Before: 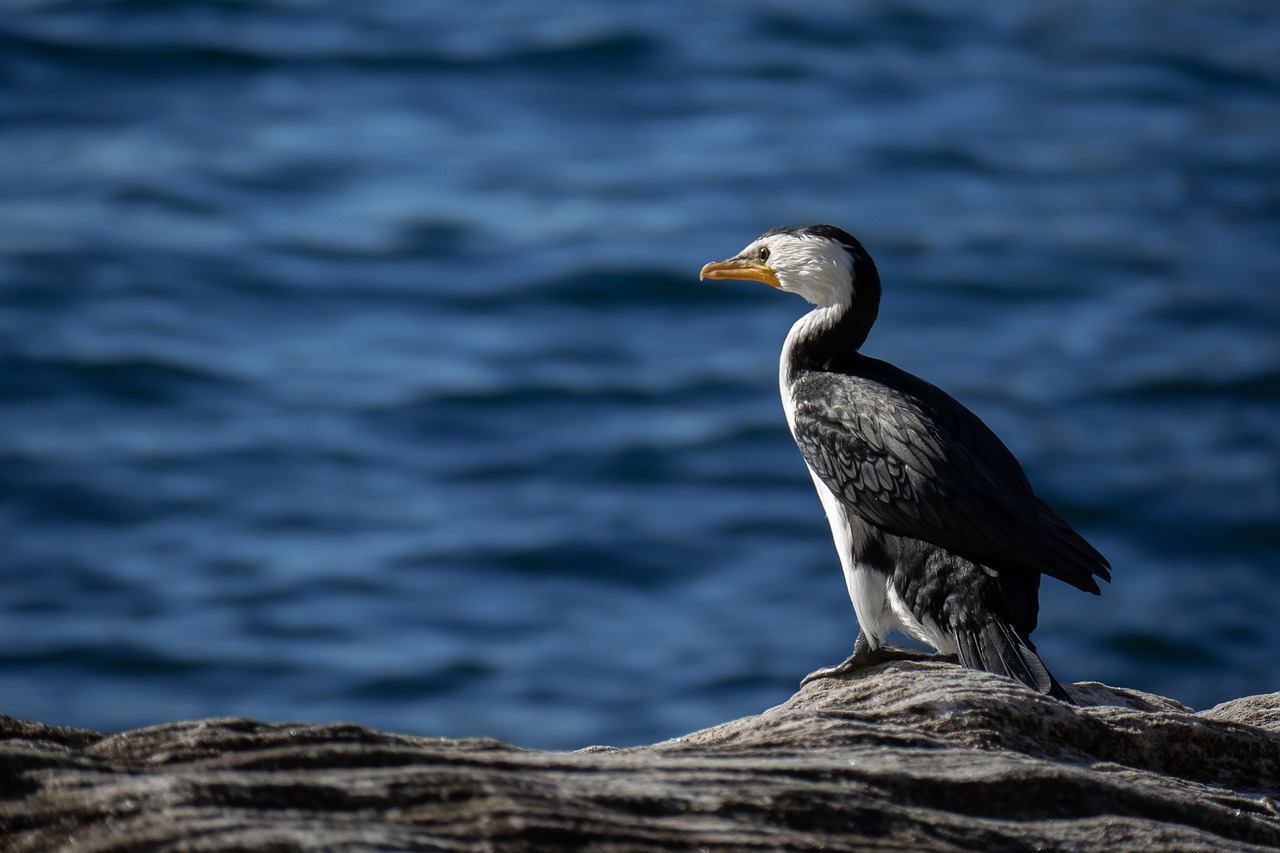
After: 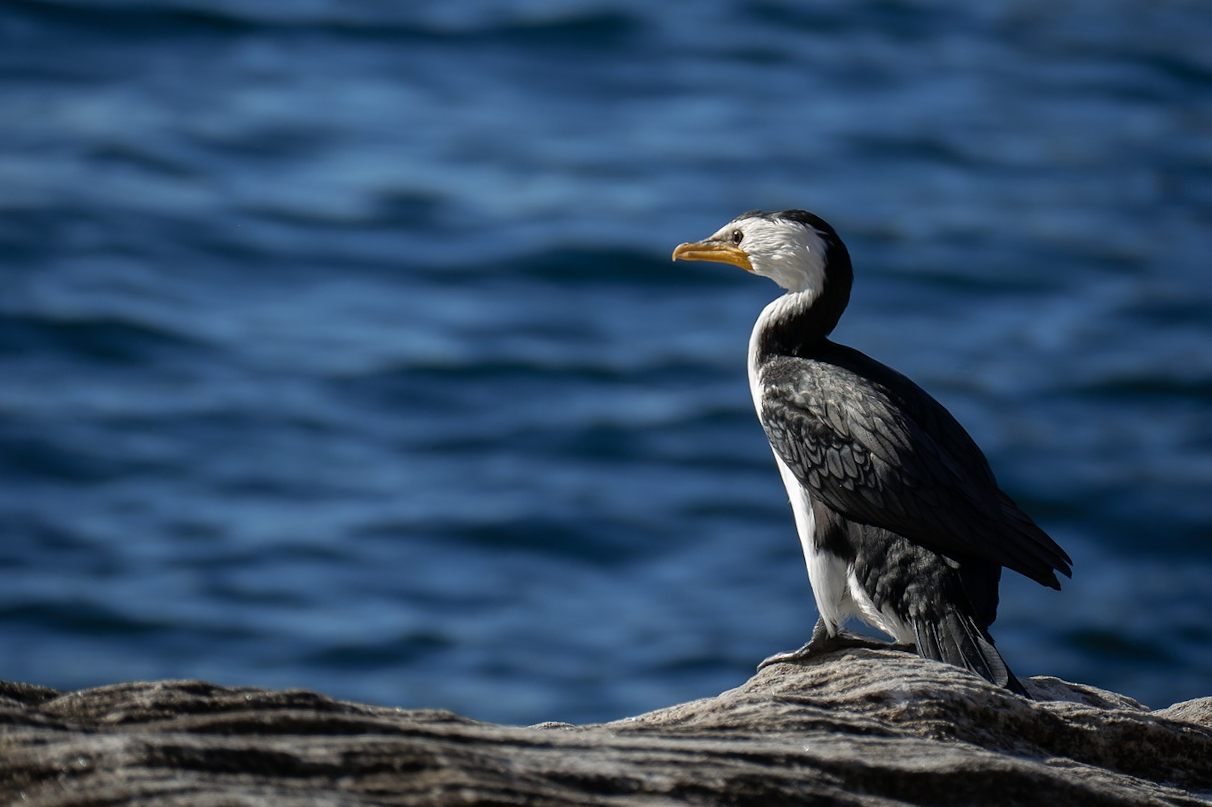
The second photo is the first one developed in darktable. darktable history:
crop and rotate: angle -2.17°
